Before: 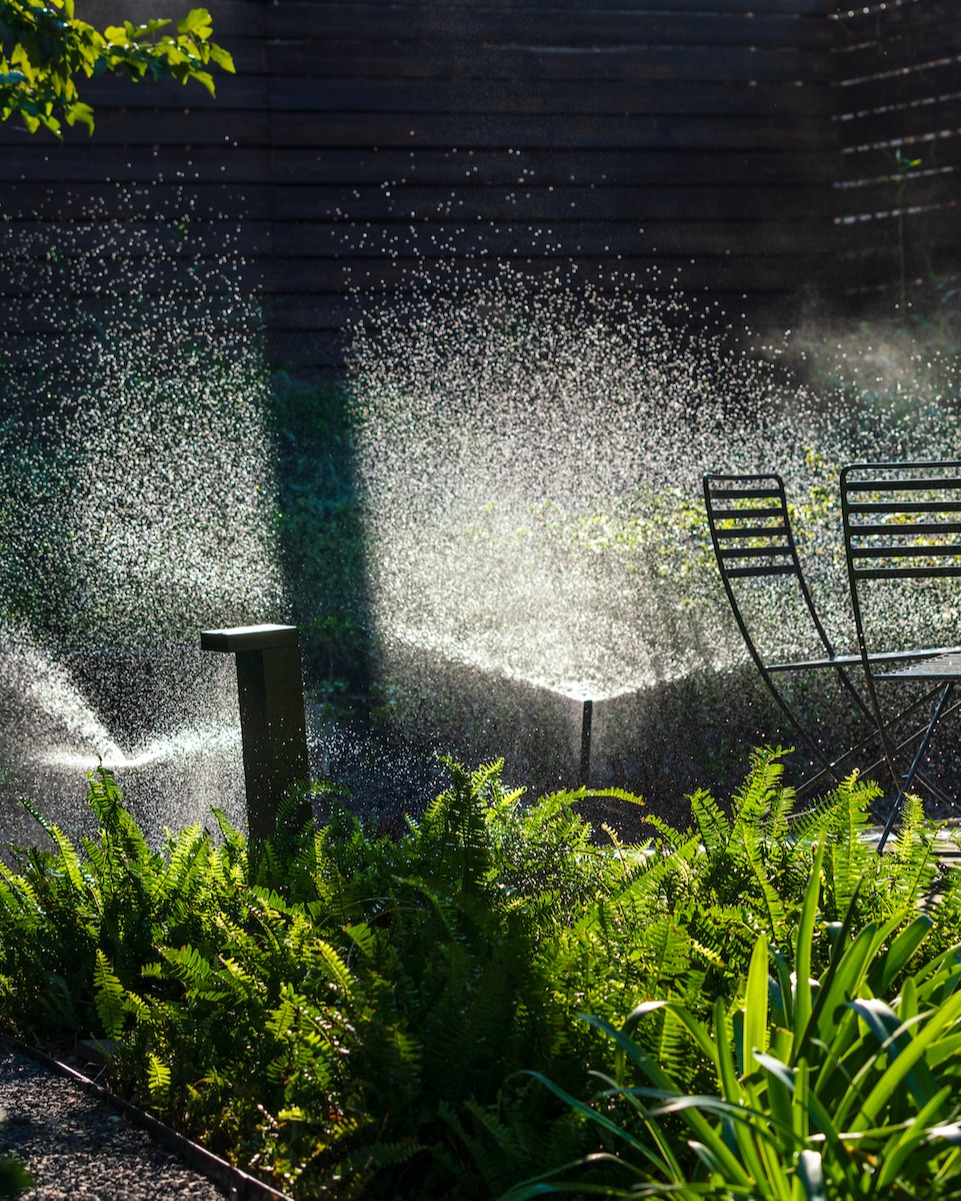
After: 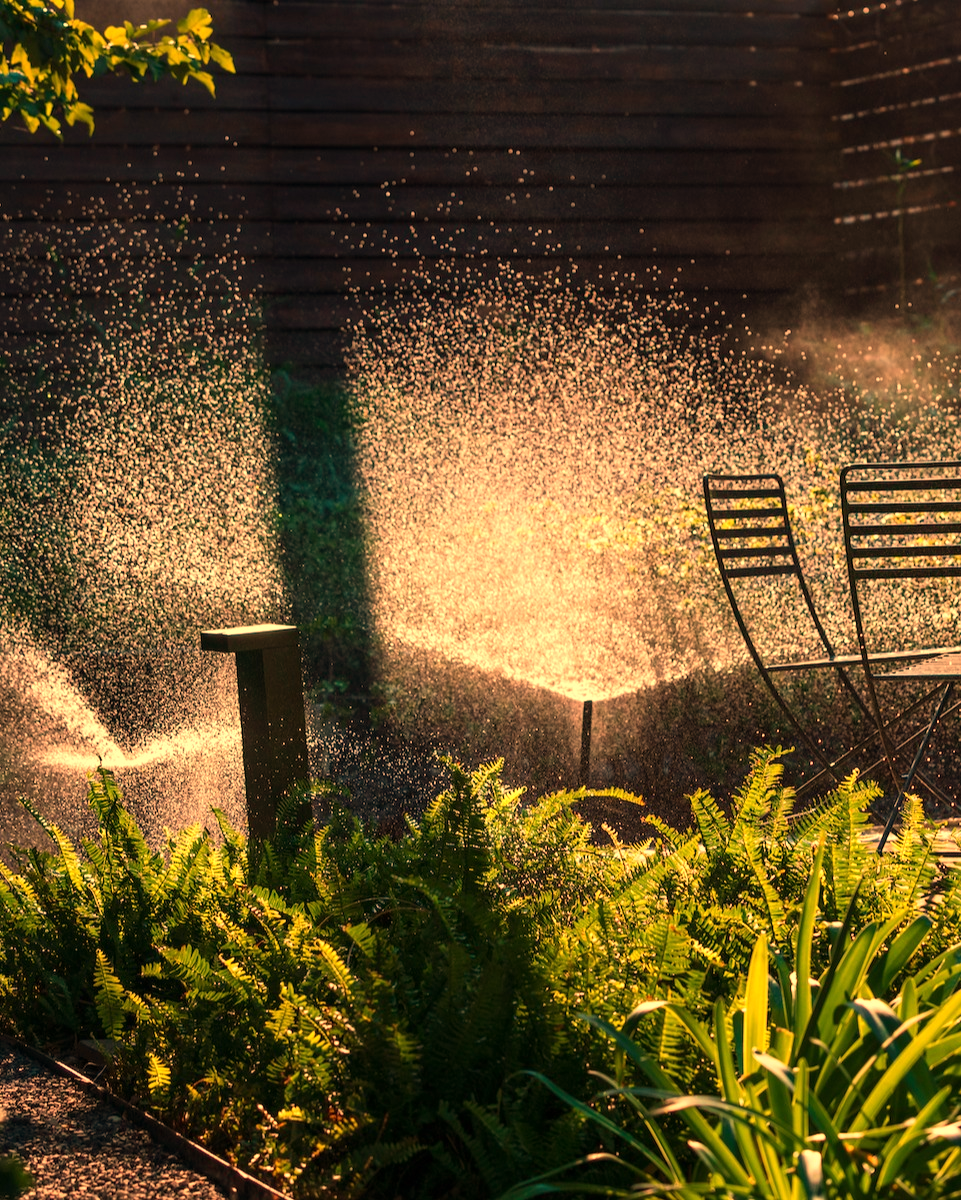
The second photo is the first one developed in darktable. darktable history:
crop: bottom 0.071%
white balance: red 1.467, blue 0.684
